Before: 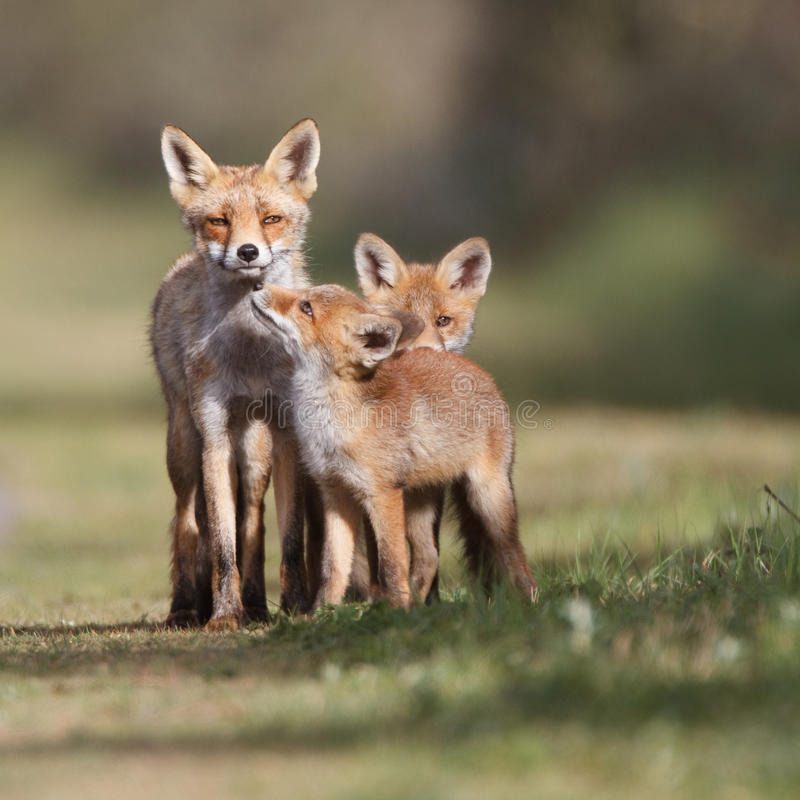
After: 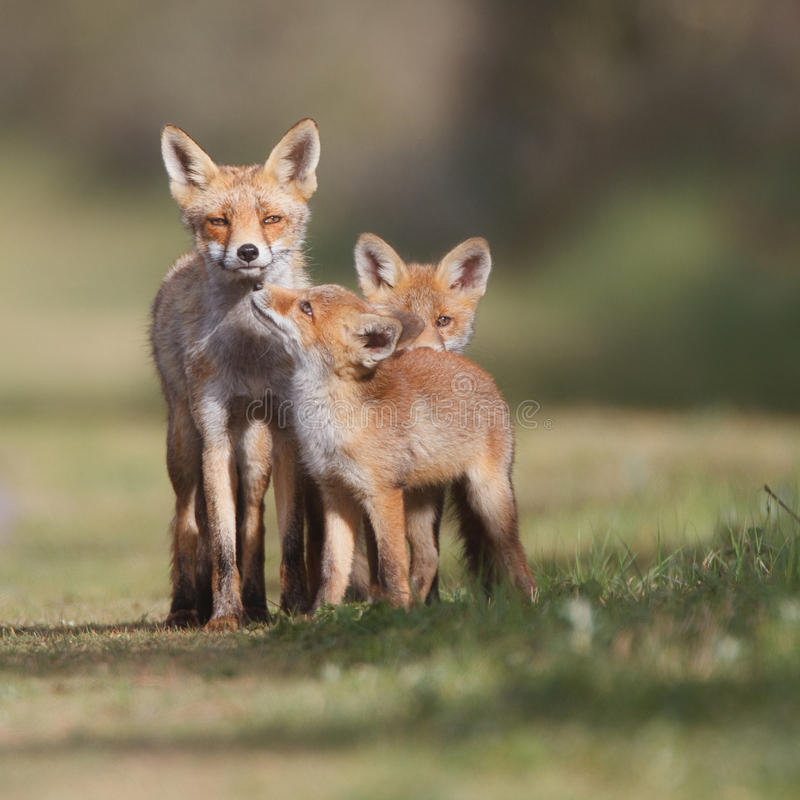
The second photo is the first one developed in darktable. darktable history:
contrast equalizer: y [[0.5, 0.486, 0.447, 0.446, 0.489, 0.5], [0.5 ×6], [0.5 ×6], [0 ×6], [0 ×6]]
